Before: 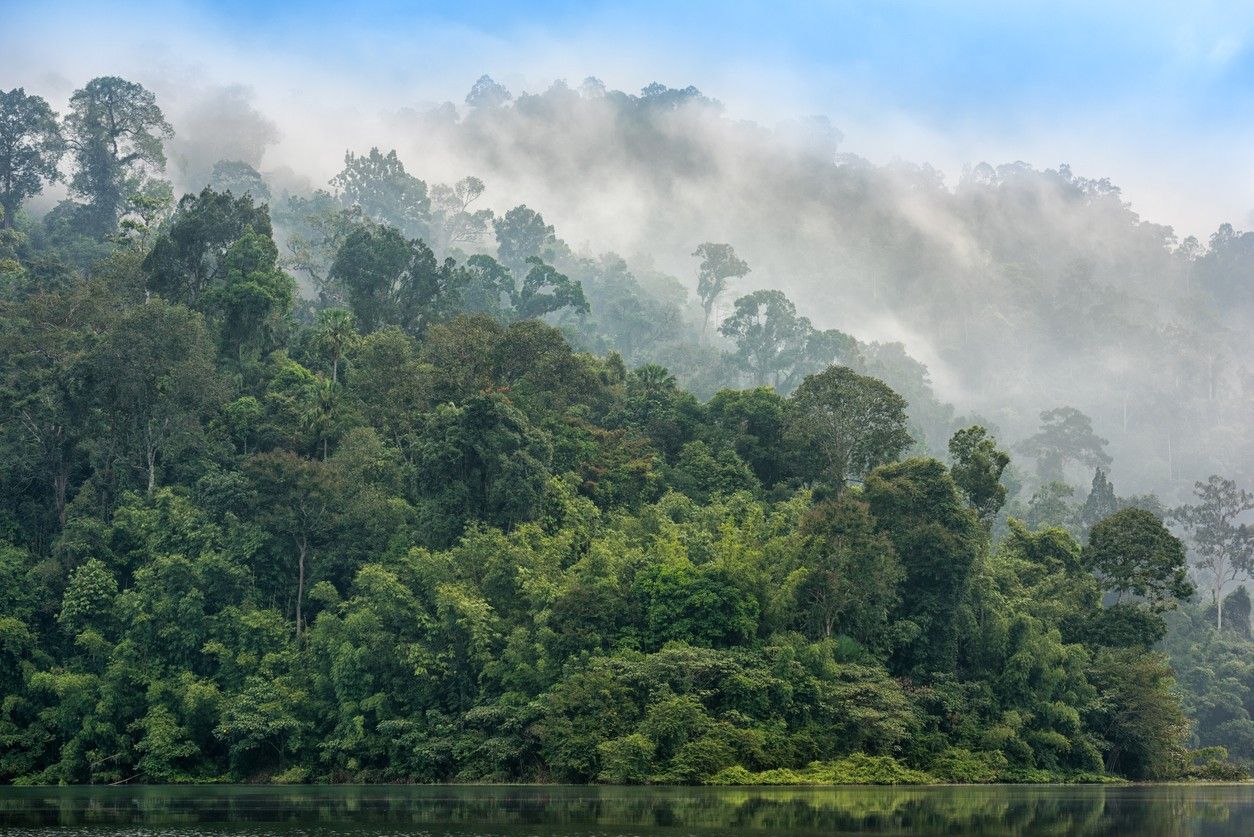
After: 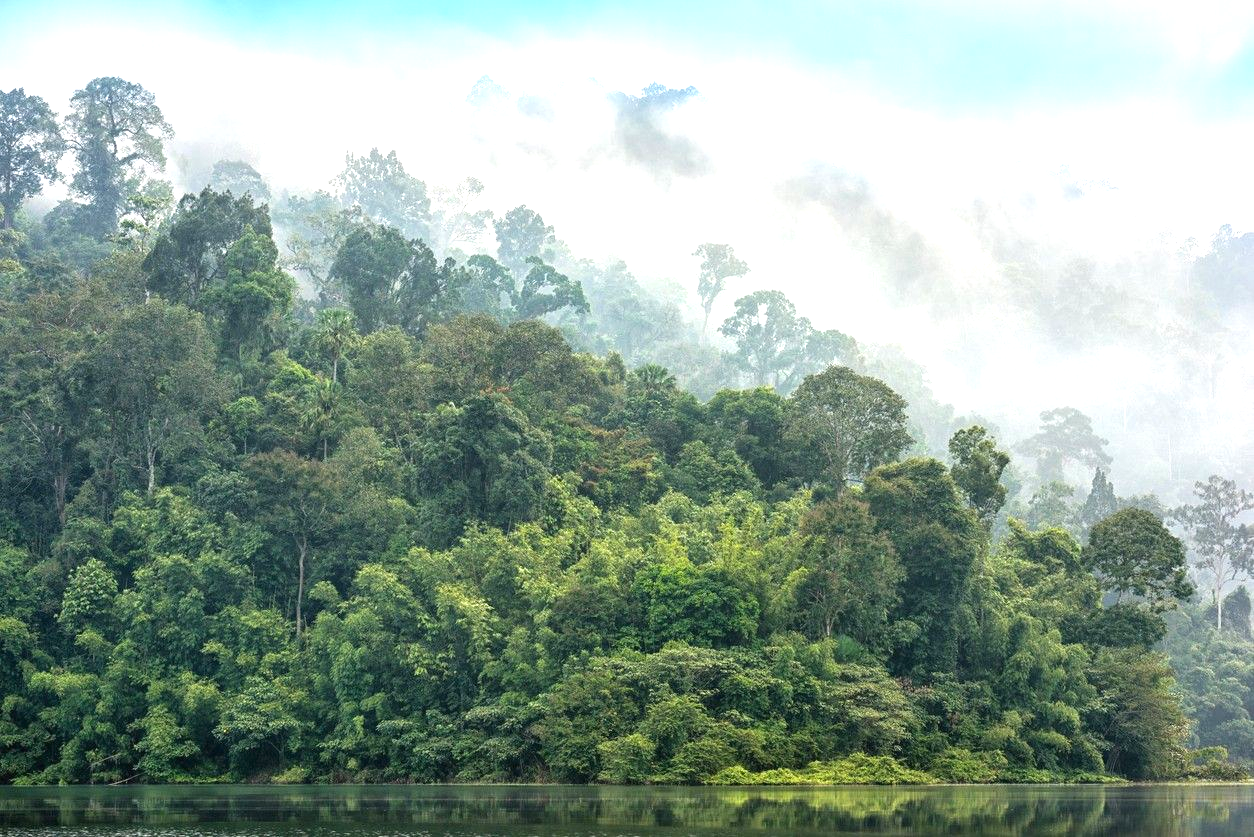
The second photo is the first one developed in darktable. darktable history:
exposure: black level correction 0, exposure 1.022 EV, compensate exposure bias true, compensate highlight preservation false
